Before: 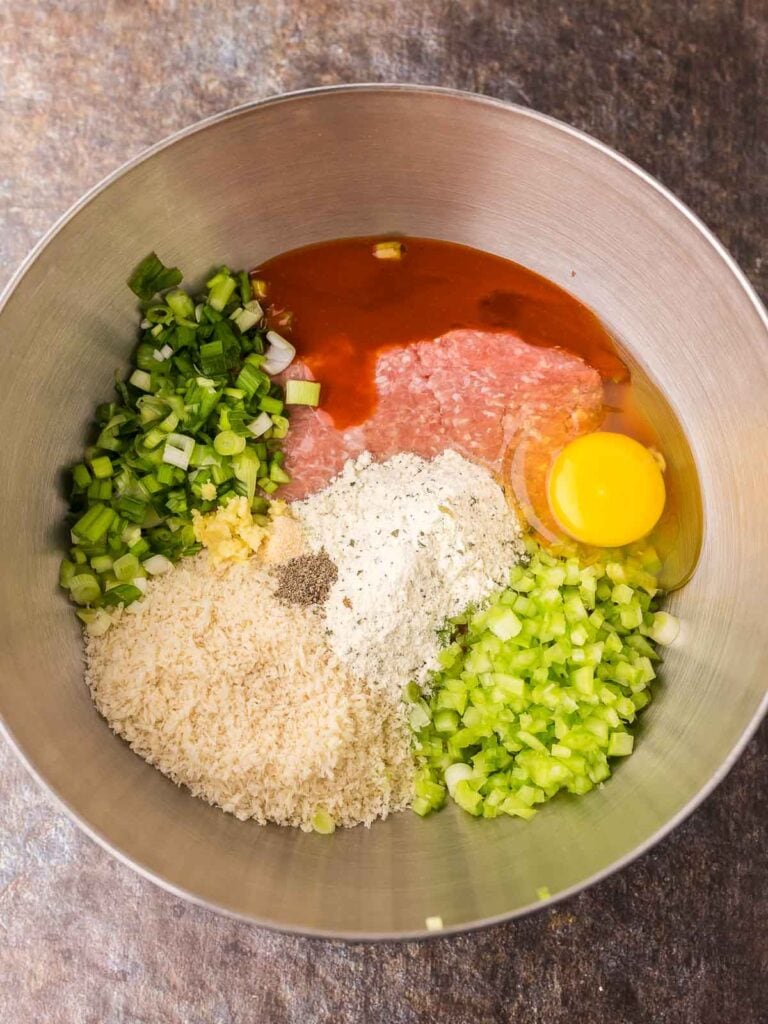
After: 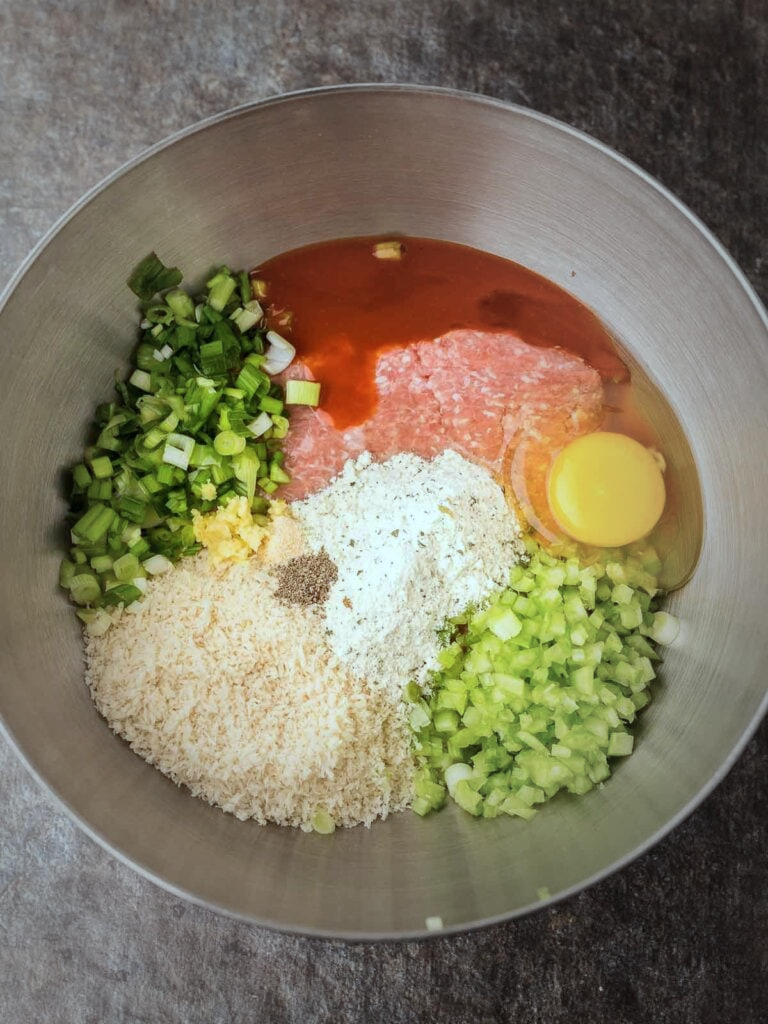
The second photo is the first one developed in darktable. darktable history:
vignetting: fall-off start 33.76%, fall-off radius 64.94%, brightness -0.575, center (-0.12, -0.002), width/height ratio 0.959
tone equalizer: on, module defaults
color correction: highlights a* -10.04, highlights b* -10.37
